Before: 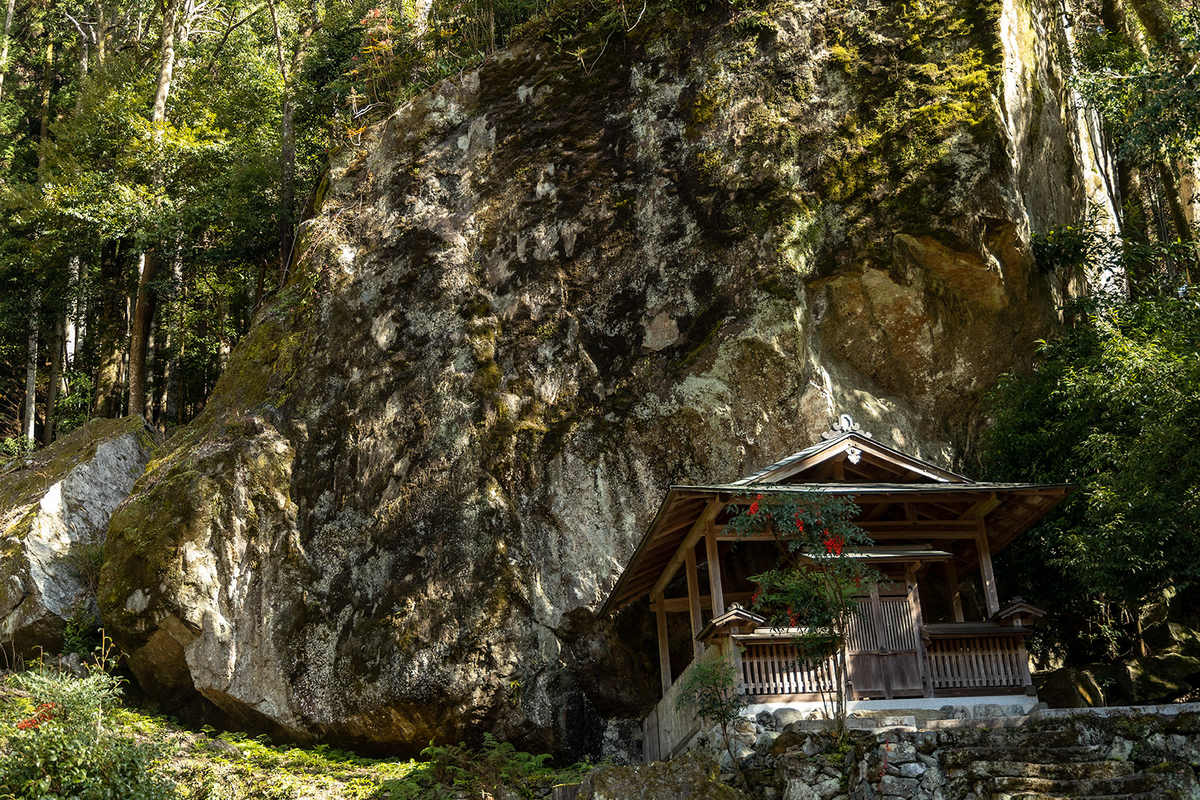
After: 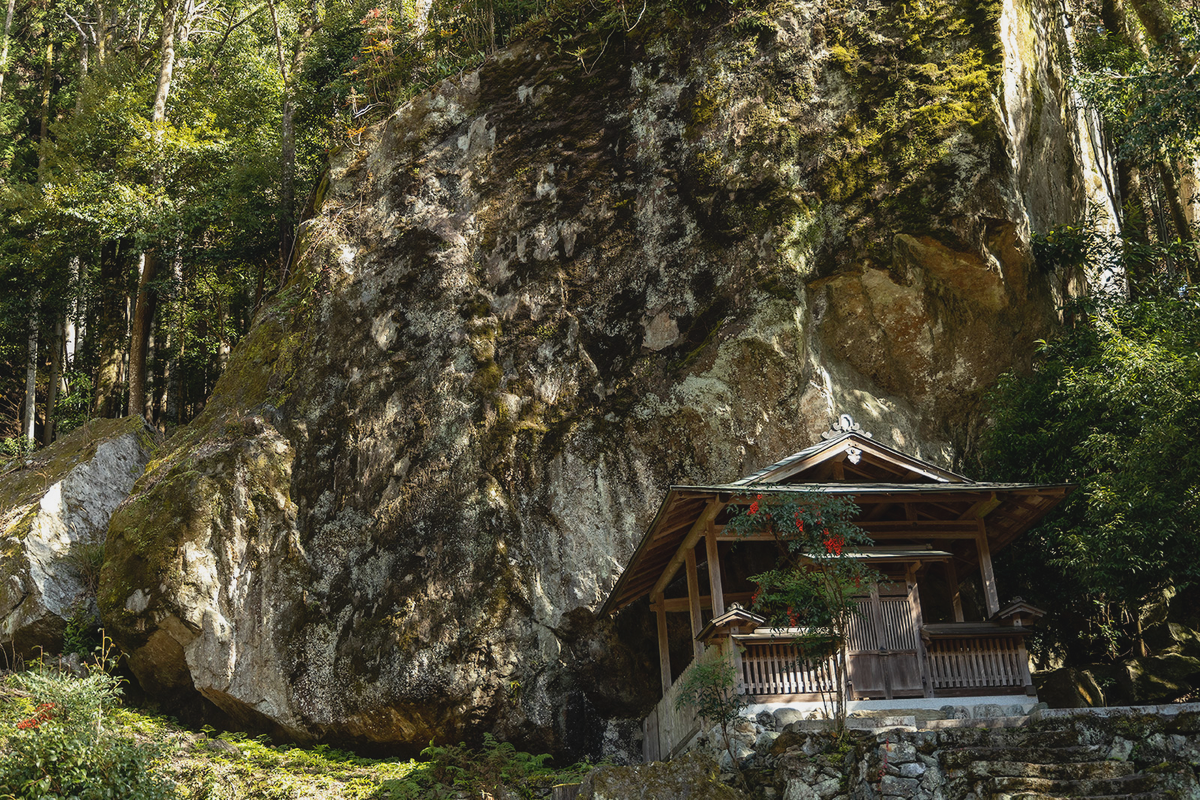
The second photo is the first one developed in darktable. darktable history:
contrast brightness saturation: contrast -0.103, saturation -0.088
